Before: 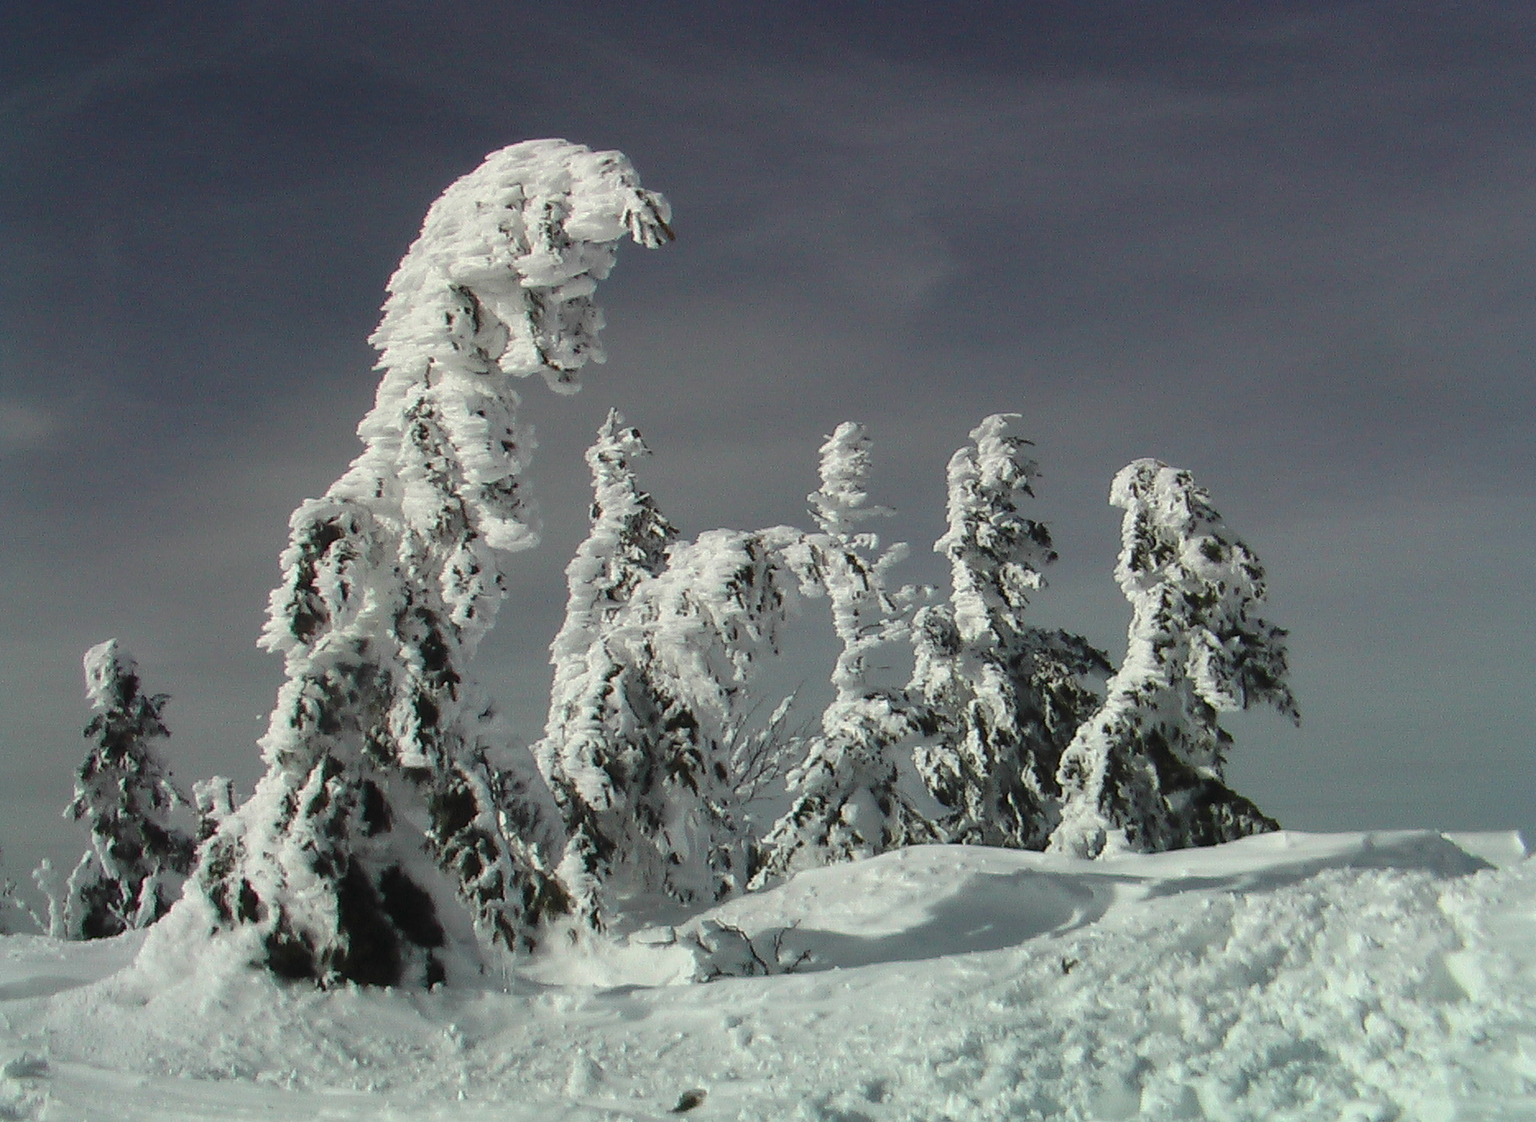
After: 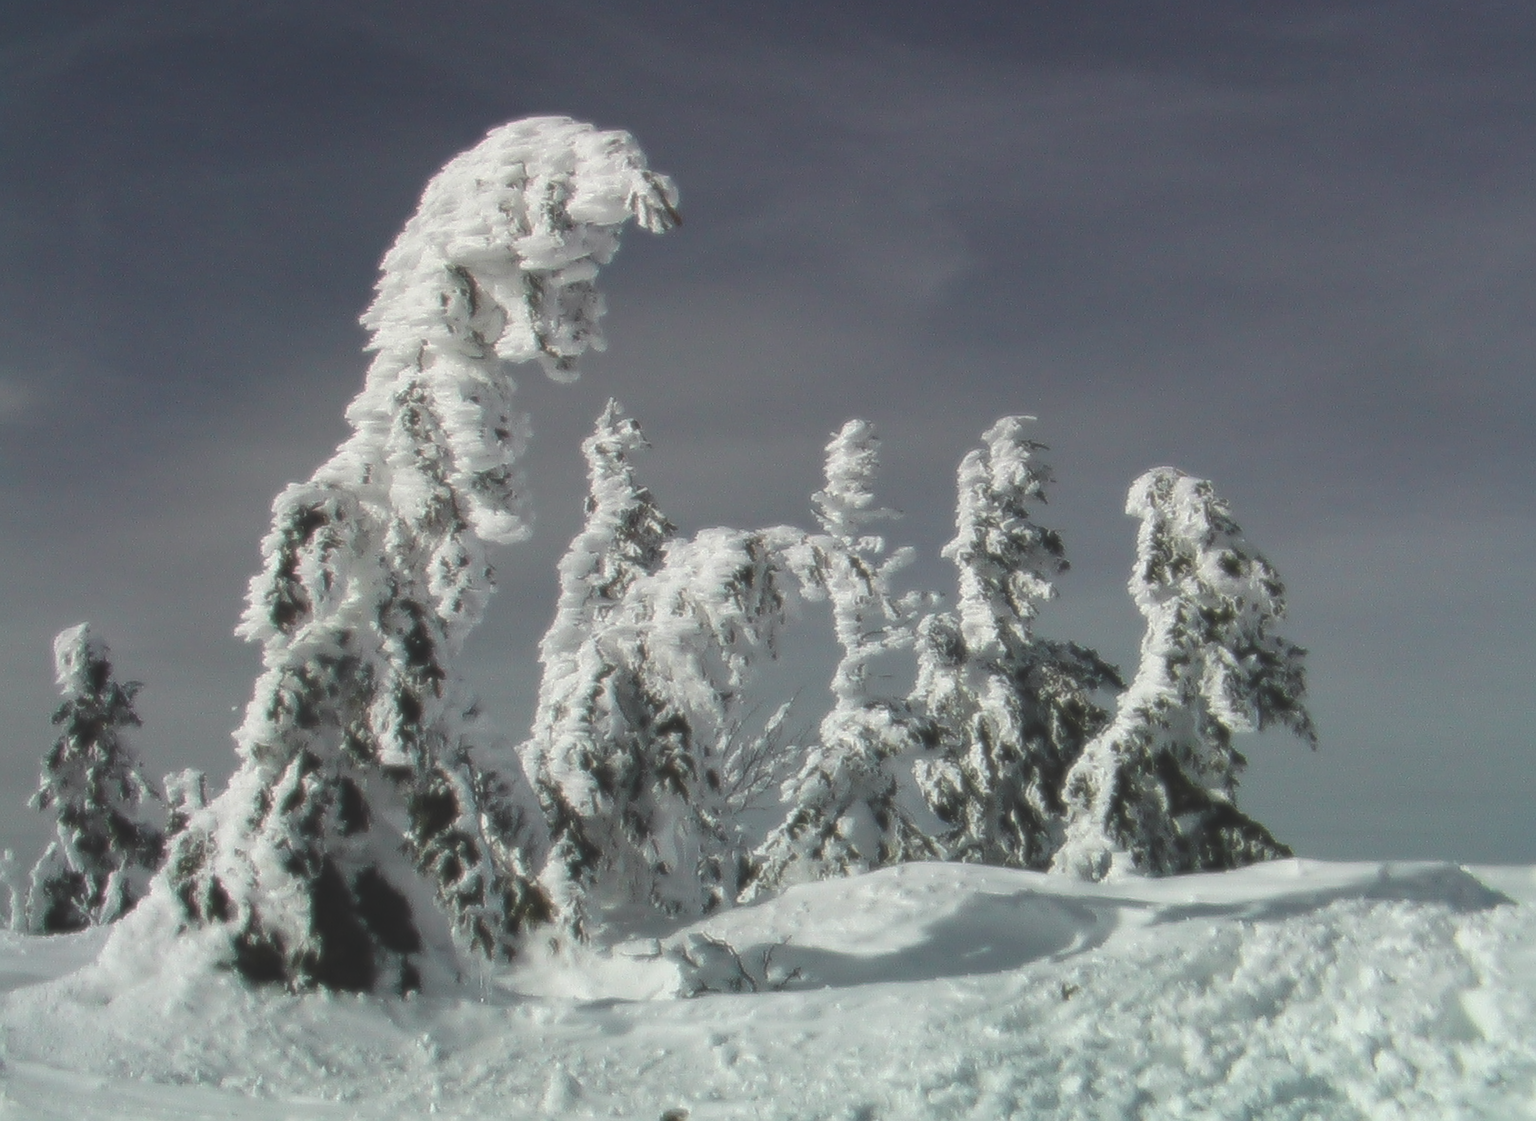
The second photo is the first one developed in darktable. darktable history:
white balance: red 1.004, blue 1.024
crop and rotate: angle -1.69°
rotate and perspective: crop left 0, crop top 0
exposure: black level correction -0.015, exposure -0.125 EV, compensate highlight preservation false
soften: size 8.67%, mix 49%
color zones: curves: ch1 [(0.235, 0.558) (0.75, 0.5)]; ch2 [(0.25, 0.462) (0.749, 0.457)], mix 40.67%
contrast equalizer: y [[0.5, 0.5, 0.5, 0.512, 0.552, 0.62], [0.5 ×6], [0.5 ×4, 0.504, 0.553], [0 ×6], [0 ×6]]
sharpen: radius 0.969, amount 0.604
